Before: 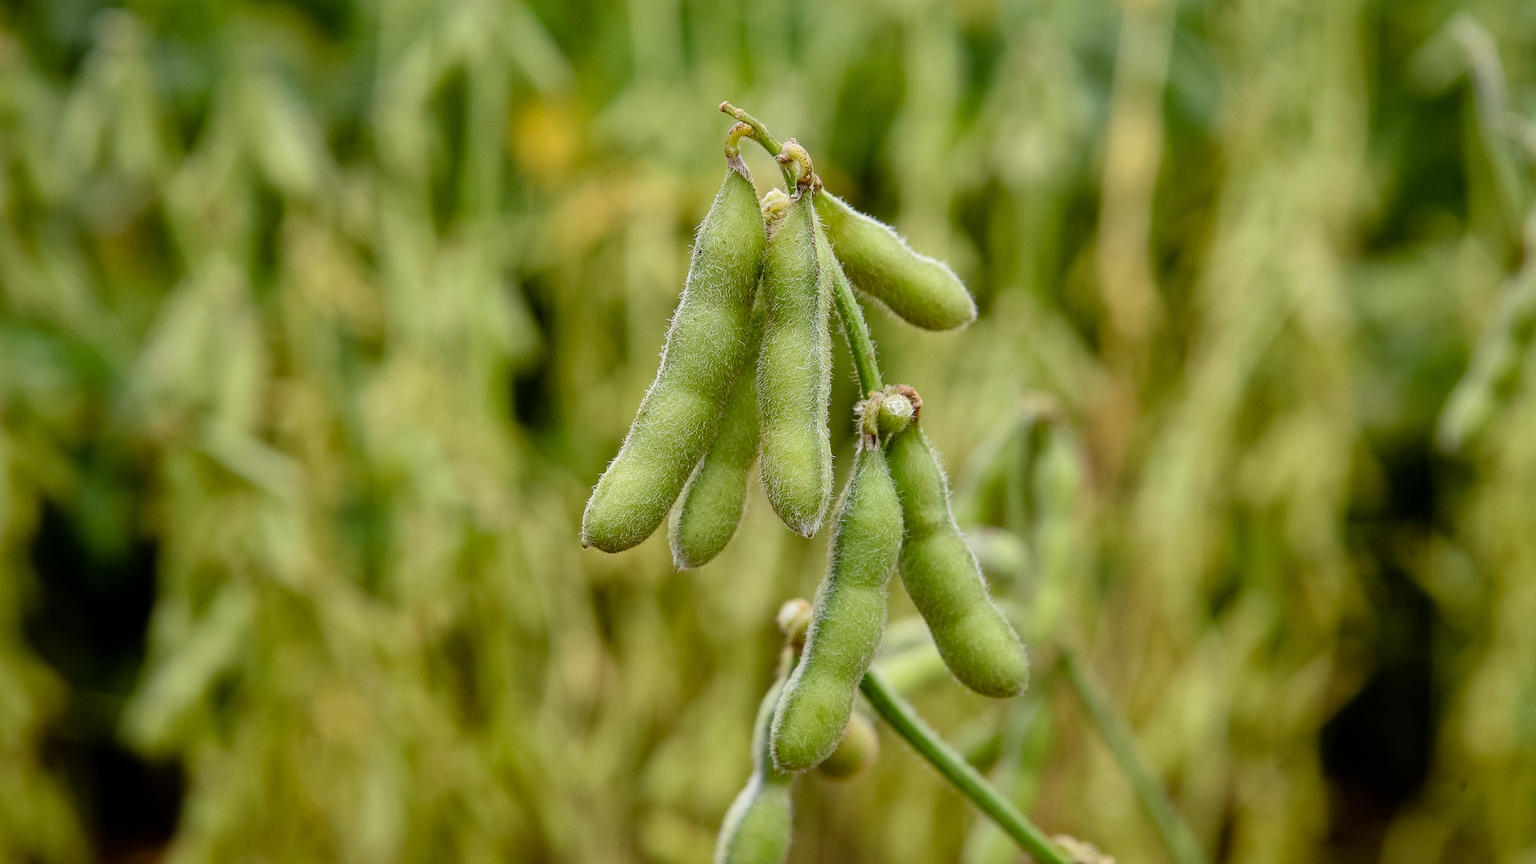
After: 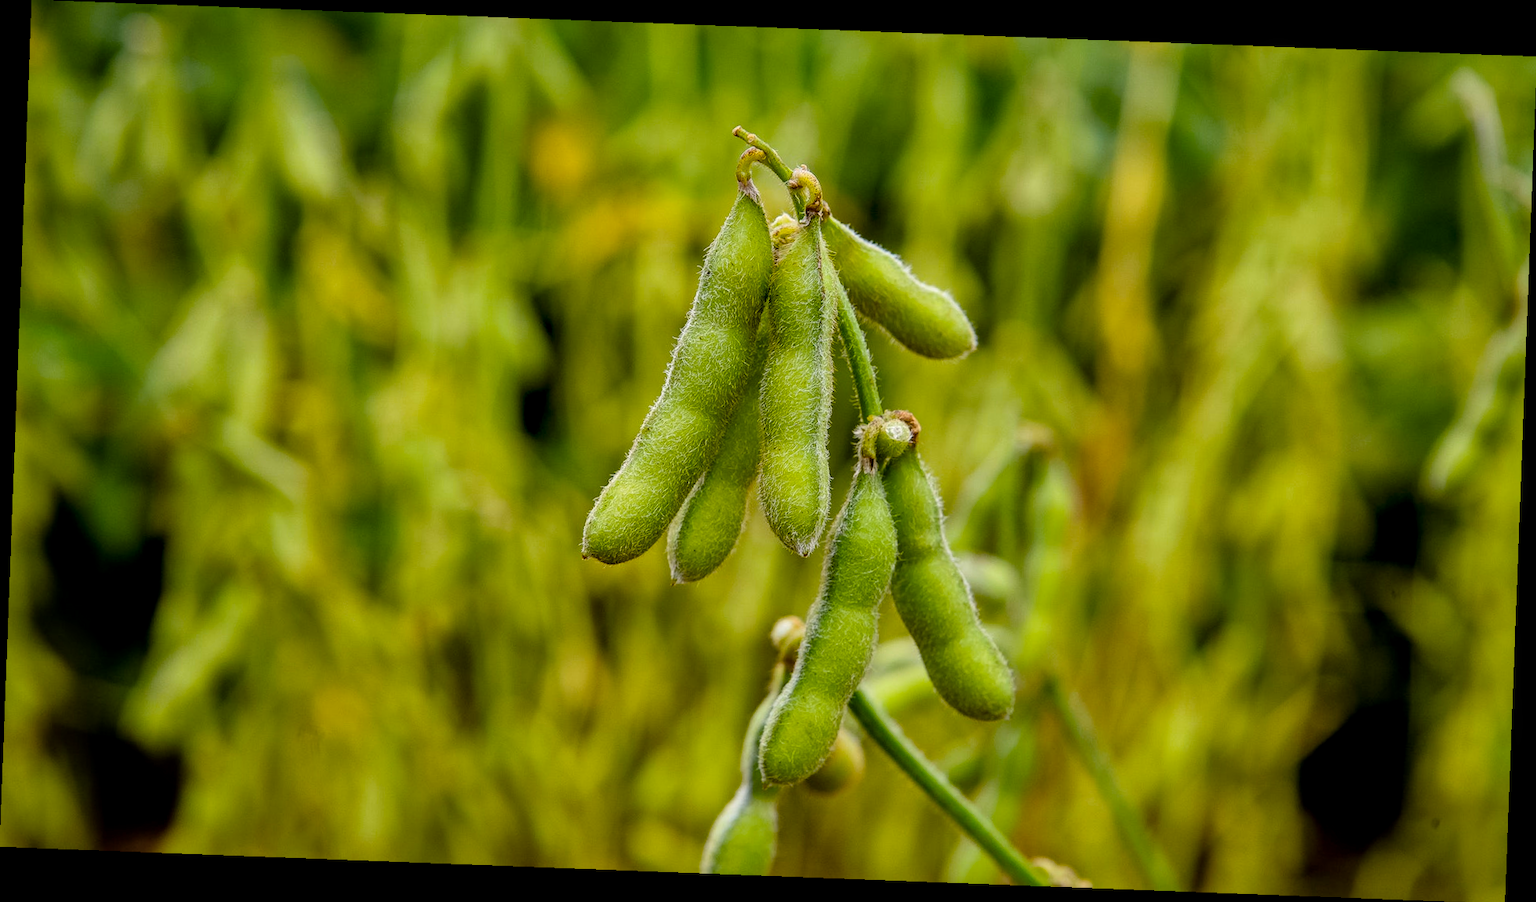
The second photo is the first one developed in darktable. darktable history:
local contrast: detail 130%
color balance rgb: linear chroma grading › global chroma 15%, perceptual saturation grading › global saturation 30%
rotate and perspective: rotation 2.17°, automatic cropping off
white balance: emerald 1
exposure: exposure -0.153 EV, compensate highlight preservation false
